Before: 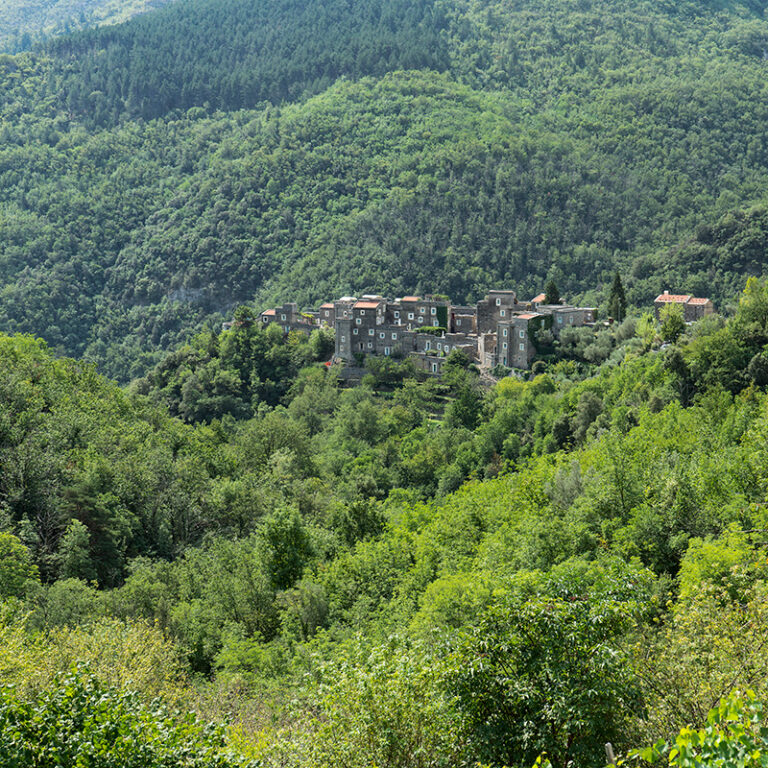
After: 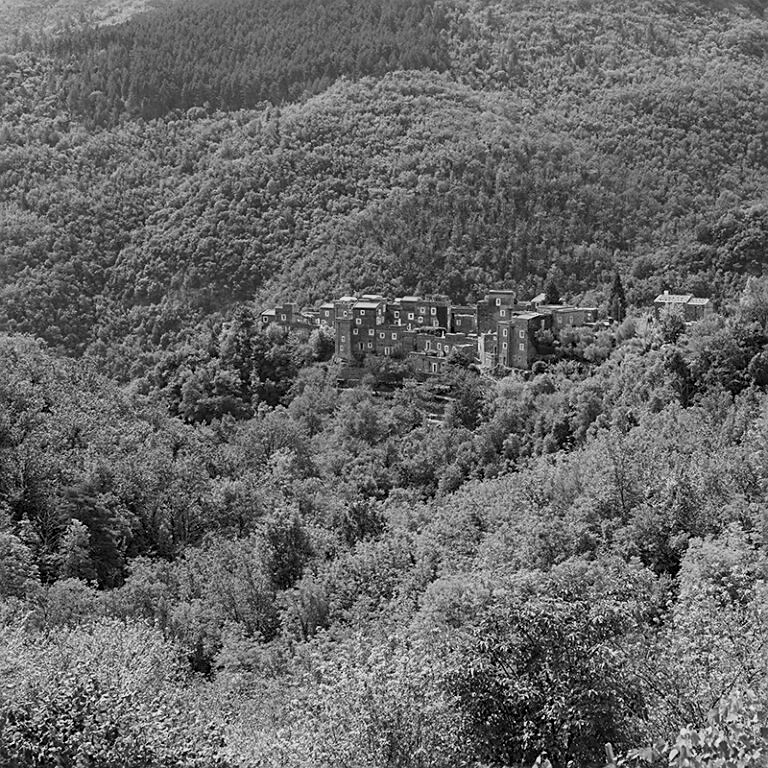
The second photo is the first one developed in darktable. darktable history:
monochrome: a 26.22, b 42.67, size 0.8
velvia: on, module defaults
sharpen: on, module defaults
